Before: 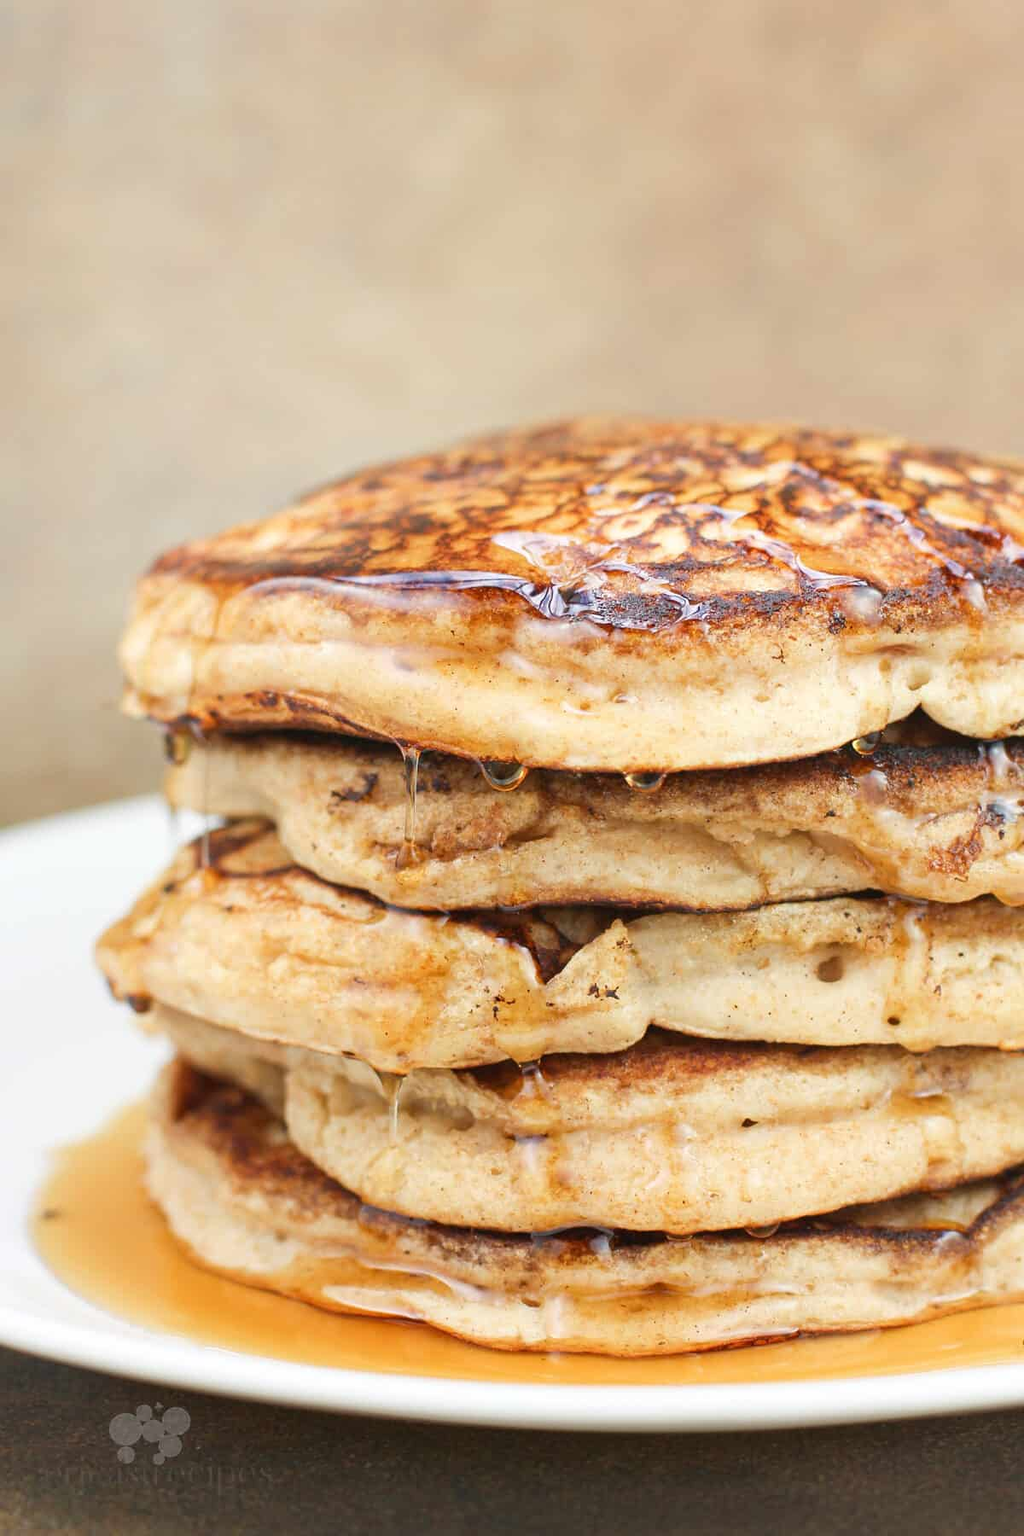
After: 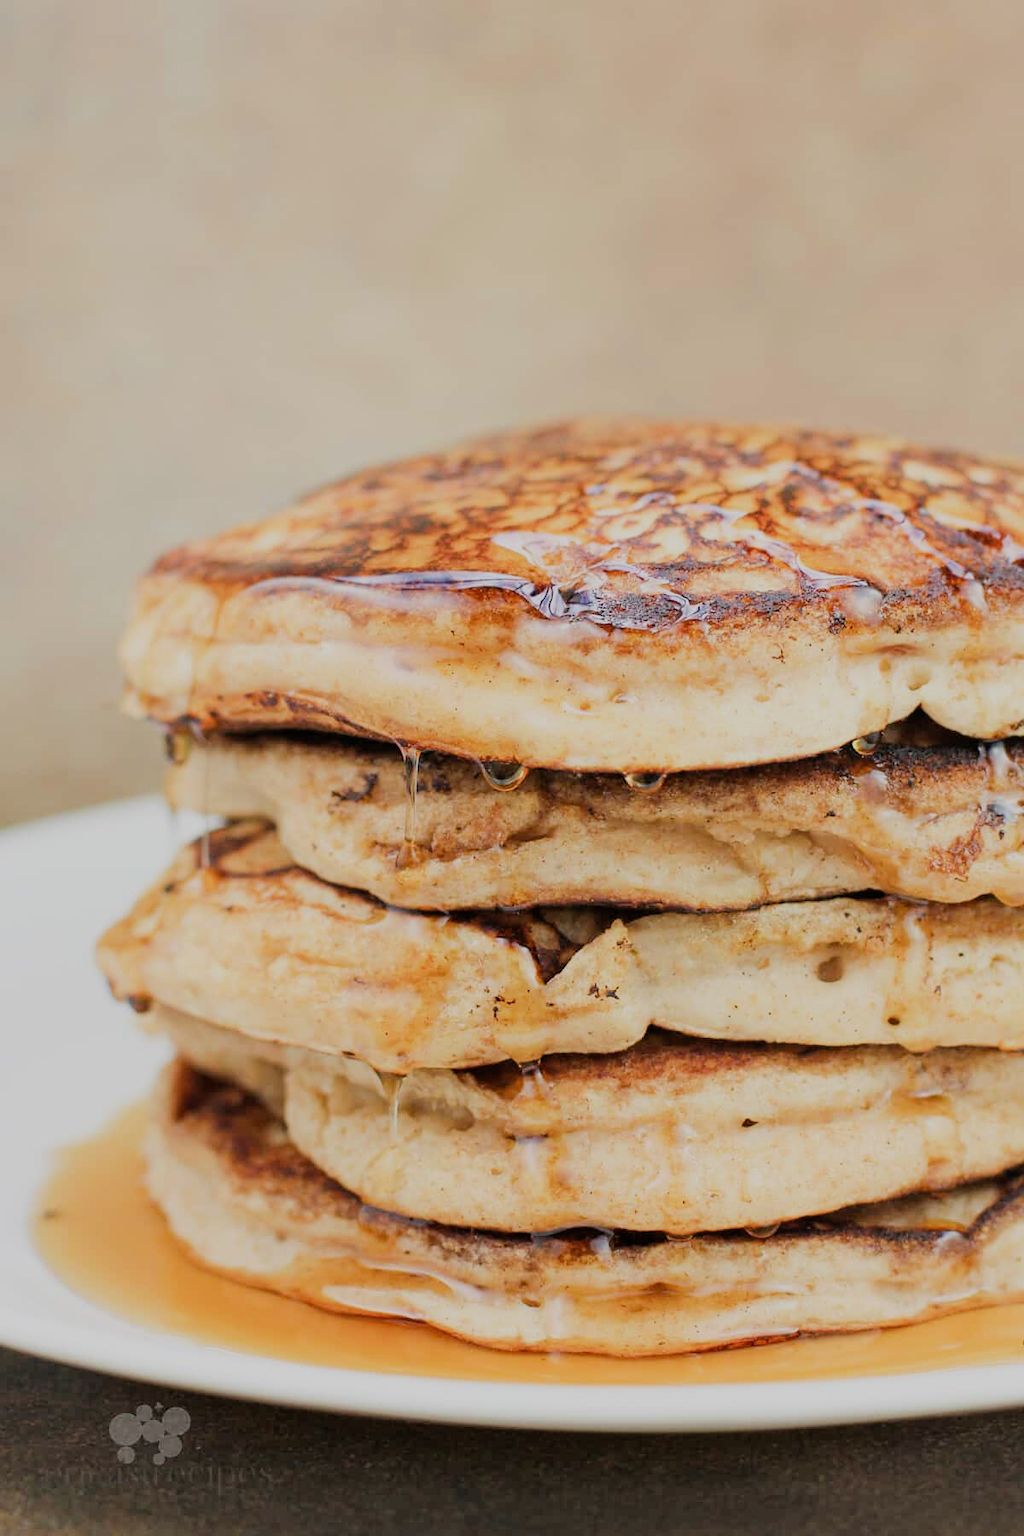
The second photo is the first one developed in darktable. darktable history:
filmic rgb: black relative exposure -6.97 EV, white relative exposure 5.63 EV, hardness 2.86, iterations of high-quality reconstruction 0
